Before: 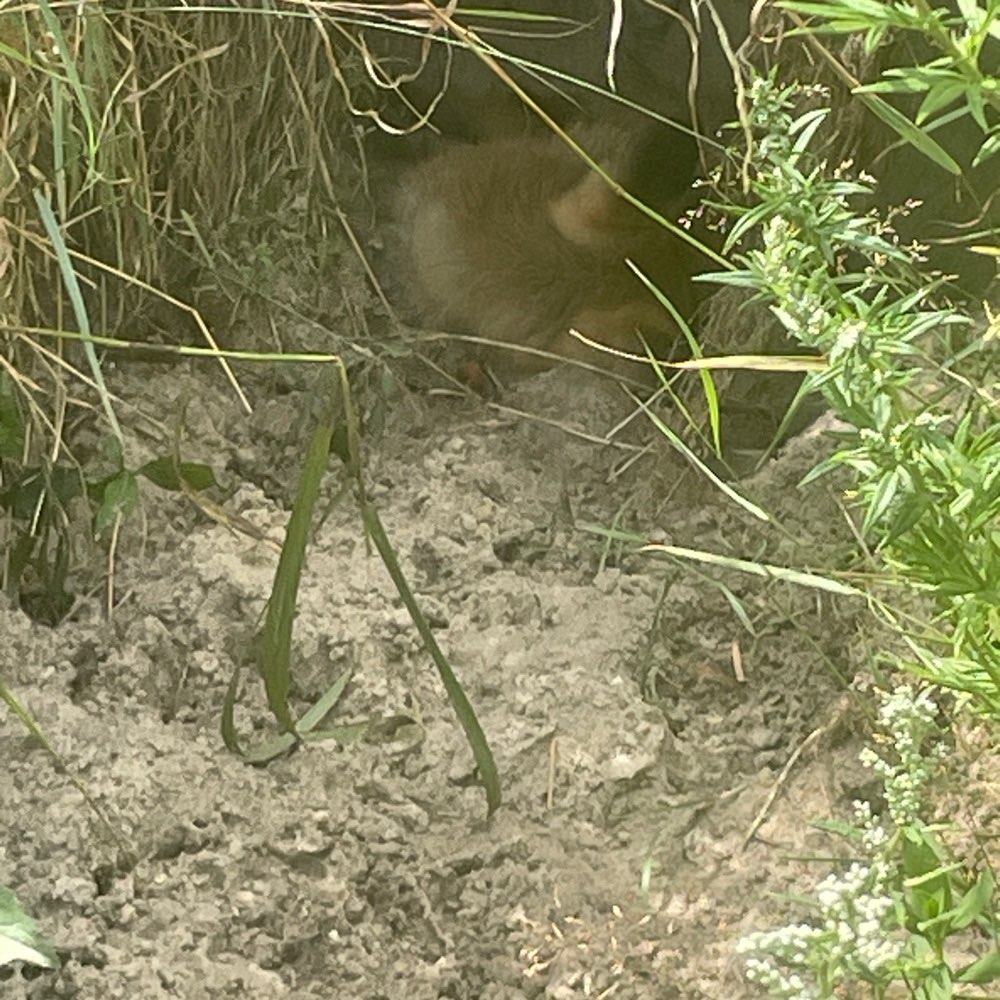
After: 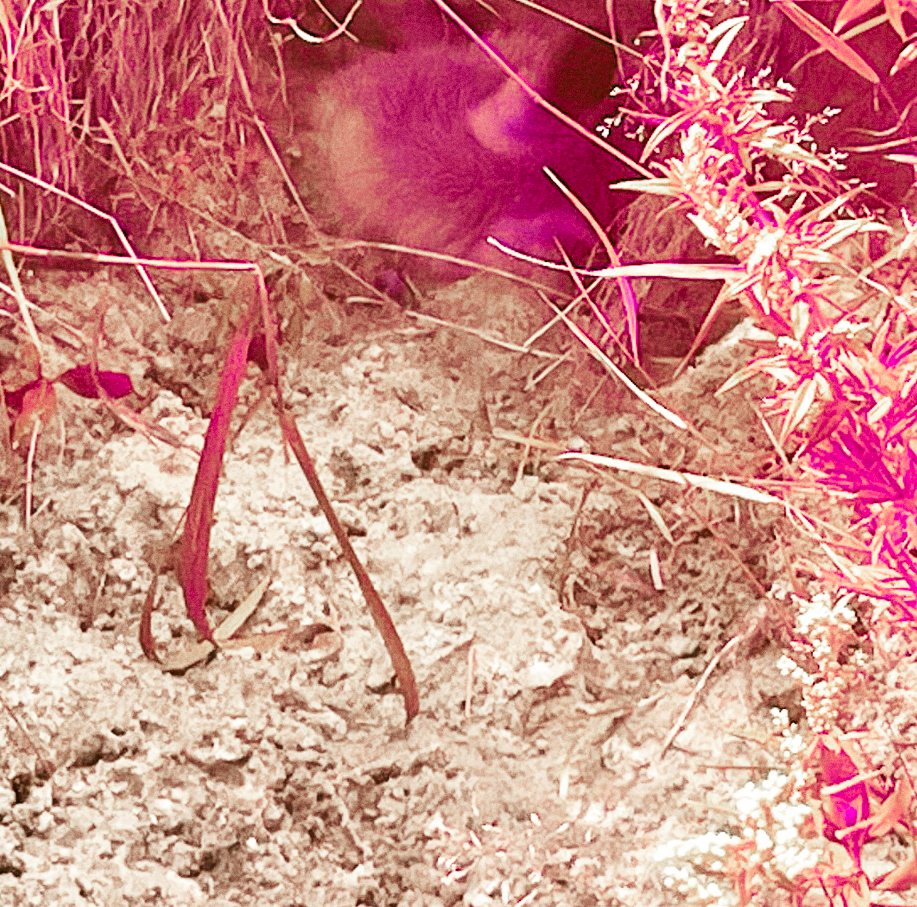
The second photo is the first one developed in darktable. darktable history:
shadows and highlights: highlights color adjustment 0%, low approximation 0.01, soften with gaussian
crop and rotate: left 8.262%, top 9.226%
rgb levels: levels [[0.013, 0.434, 0.89], [0, 0.5, 1], [0, 0.5, 1]]
grain: coarseness 0.09 ISO
color zones: curves: ch0 [(0.826, 0.353)]; ch1 [(0.242, 0.647) (0.889, 0.342)]; ch2 [(0.246, 0.089) (0.969, 0.068)]
base curve: curves: ch0 [(0, 0.003) (0.001, 0.002) (0.006, 0.004) (0.02, 0.022) (0.048, 0.086) (0.094, 0.234) (0.162, 0.431) (0.258, 0.629) (0.385, 0.8) (0.548, 0.918) (0.751, 0.988) (1, 1)], preserve colors none
